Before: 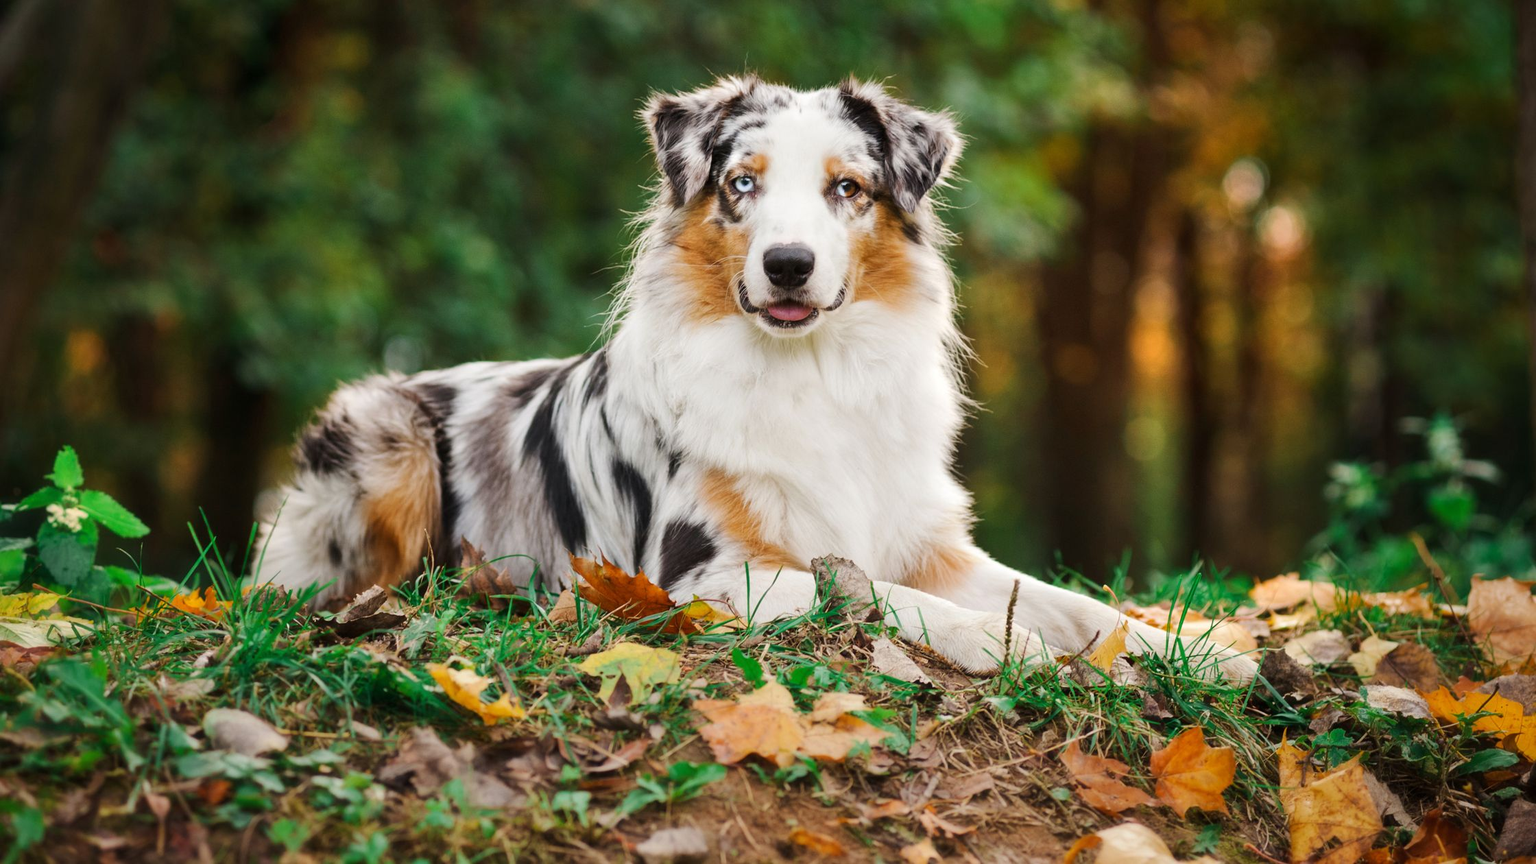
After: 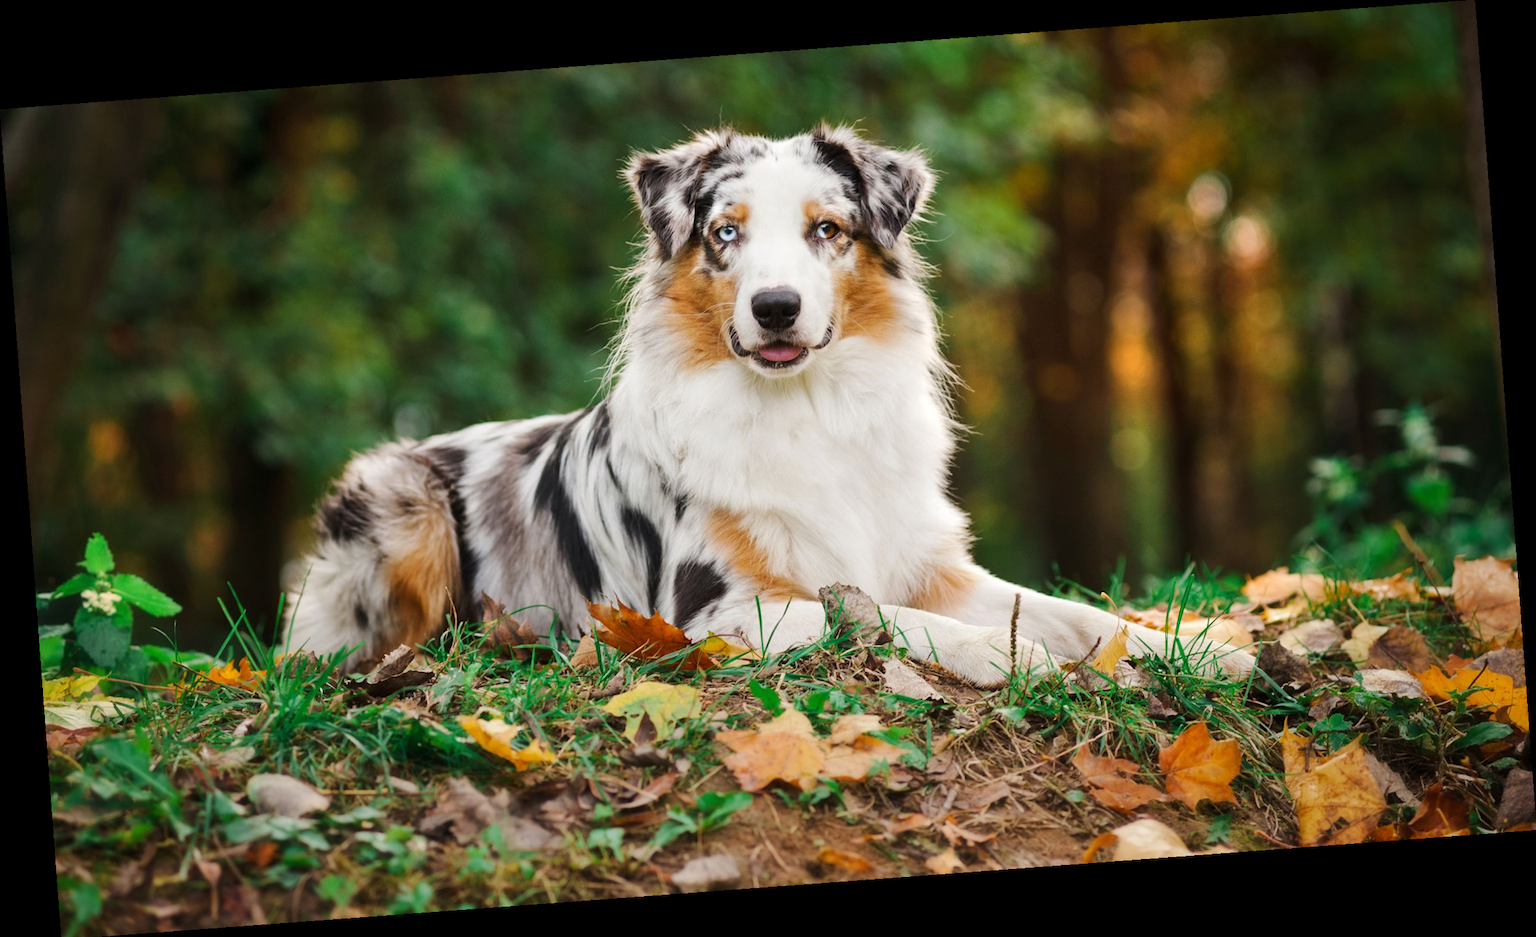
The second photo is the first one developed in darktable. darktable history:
crop: bottom 0.071%
rotate and perspective: rotation -4.25°, automatic cropping off
